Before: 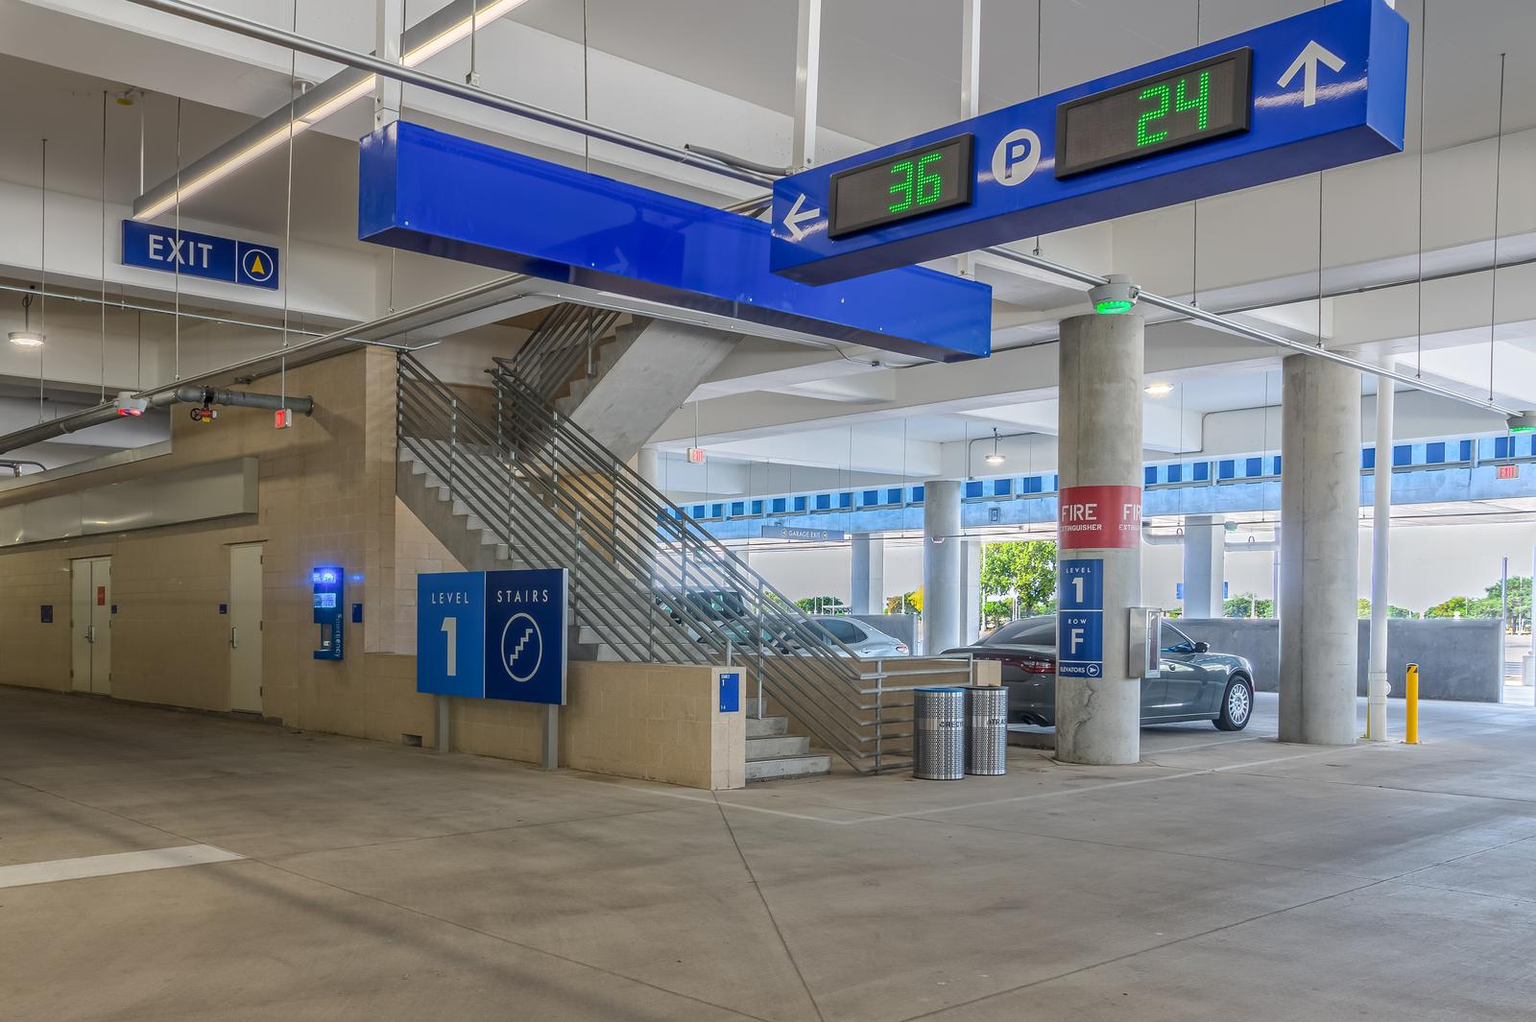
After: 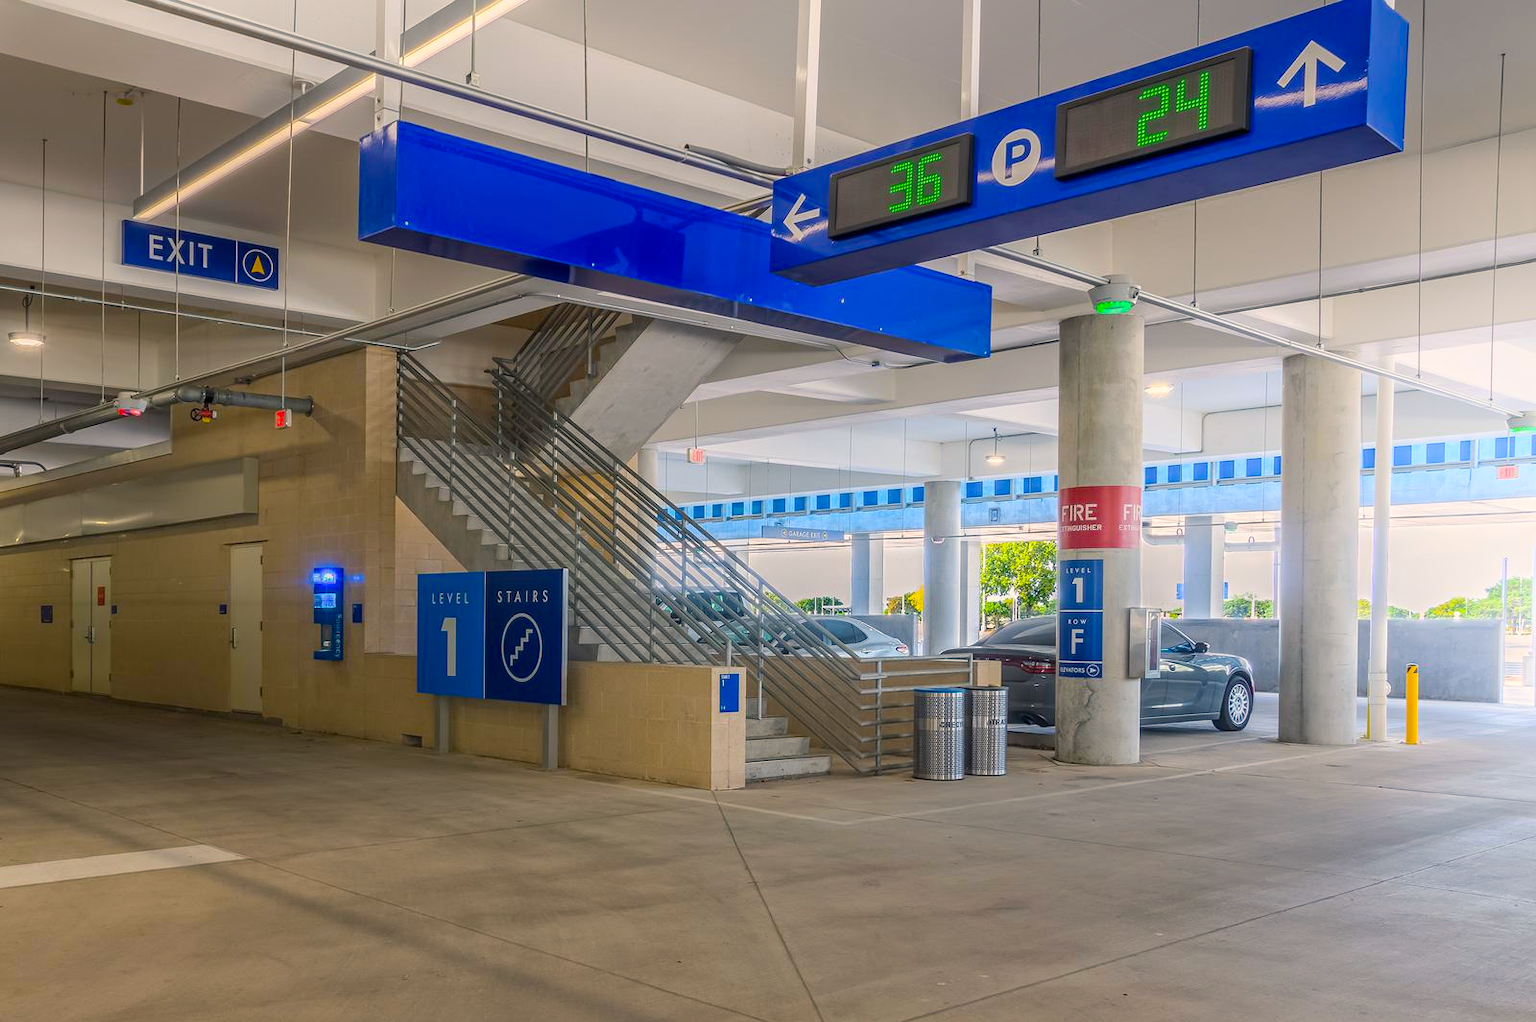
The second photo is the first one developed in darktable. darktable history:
color balance rgb: highlights gain › chroma 2.94%, highlights gain › hue 62.61°, perceptual saturation grading › global saturation 30.831%, global vibrance 14.338%
shadows and highlights: shadows -52.78, highlights 84.46, soften with gaussian
